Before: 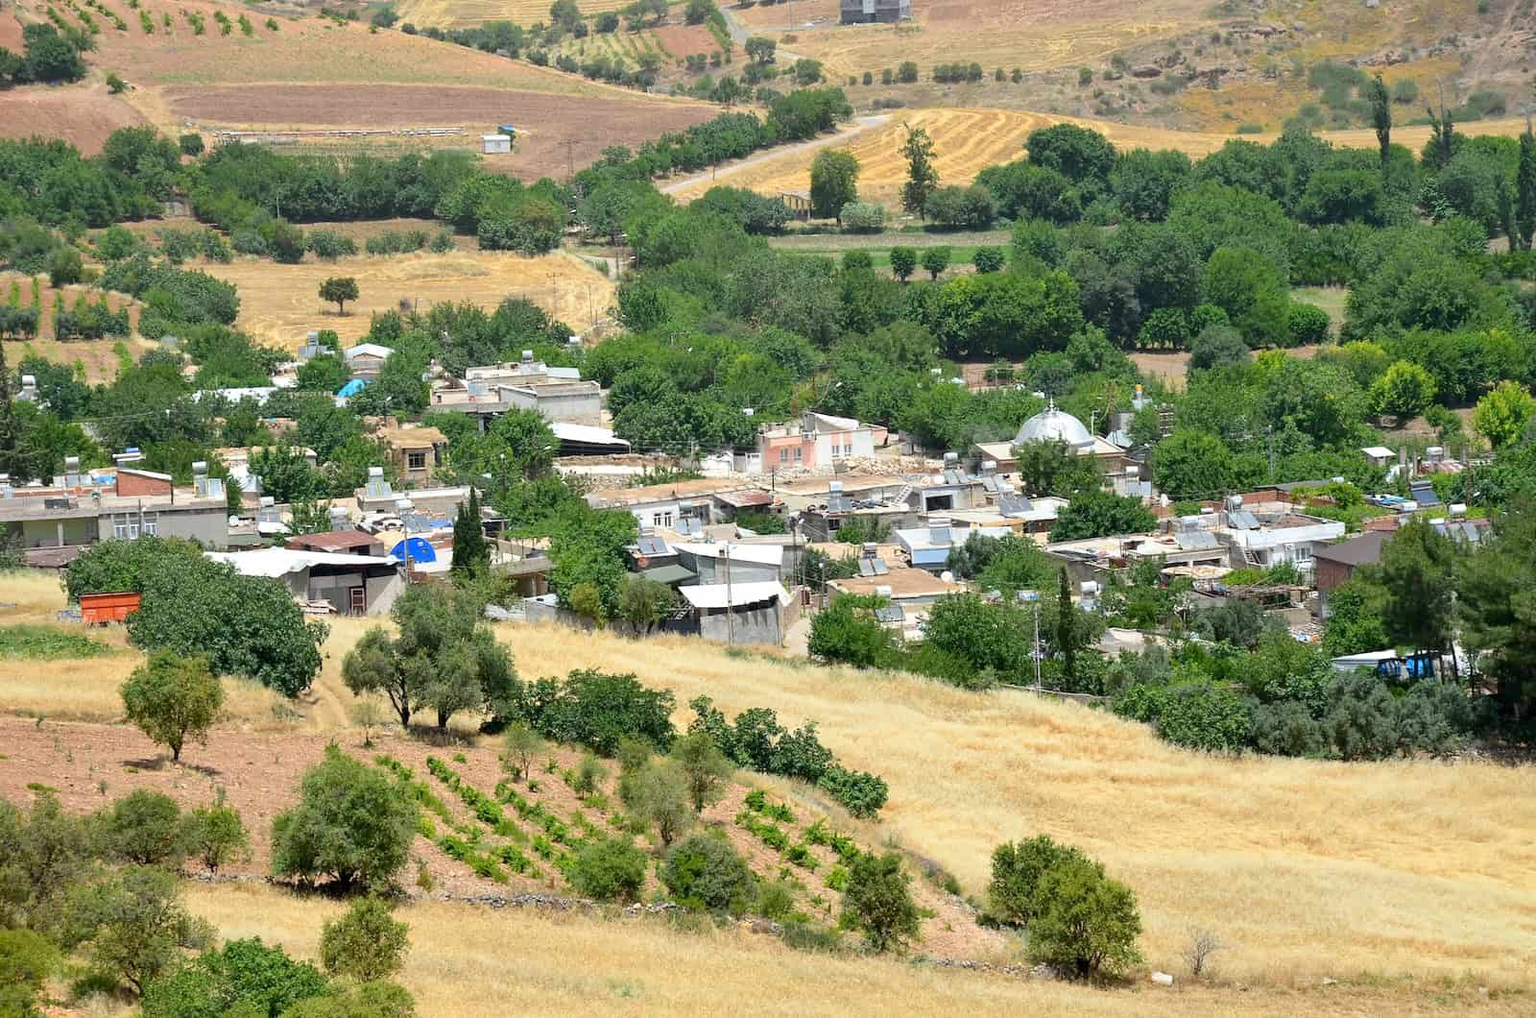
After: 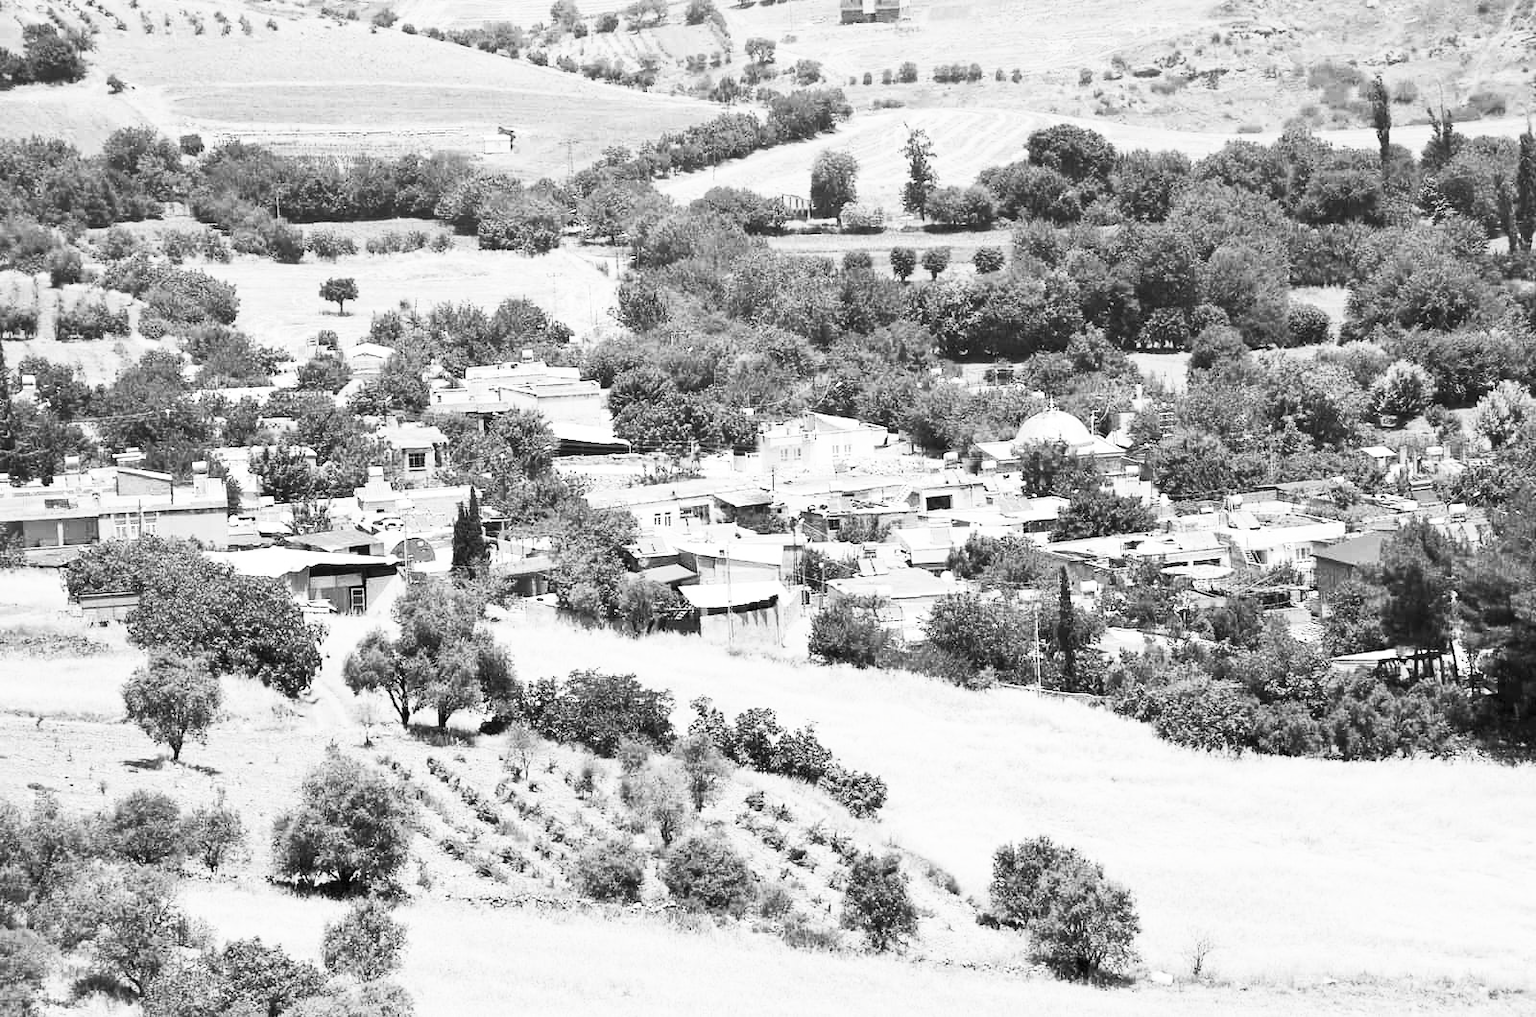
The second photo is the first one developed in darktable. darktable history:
contrast brightness saturation: contrast 0.522, brightness 0.488, saturation -0.998
